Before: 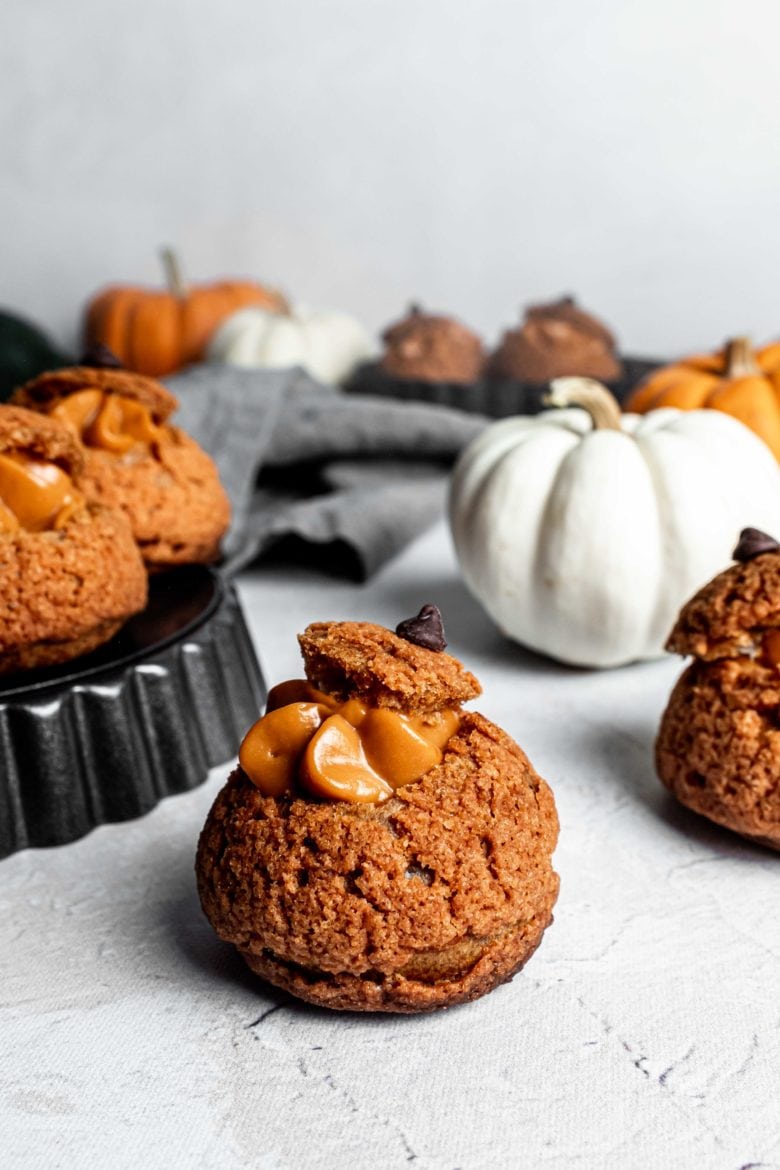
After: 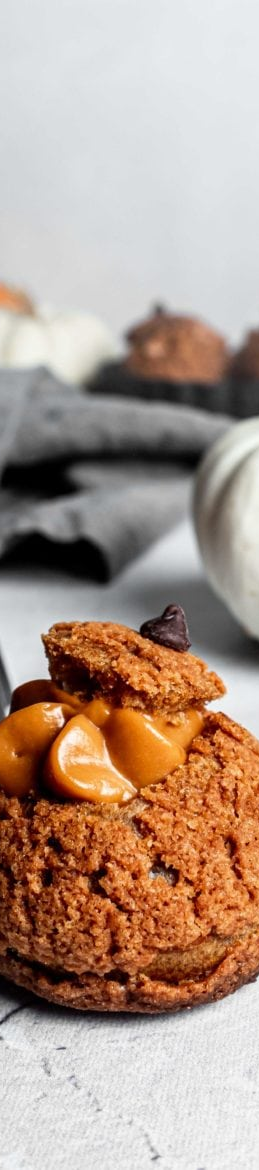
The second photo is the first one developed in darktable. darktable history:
crop: left 32.92%, right 33.763%
